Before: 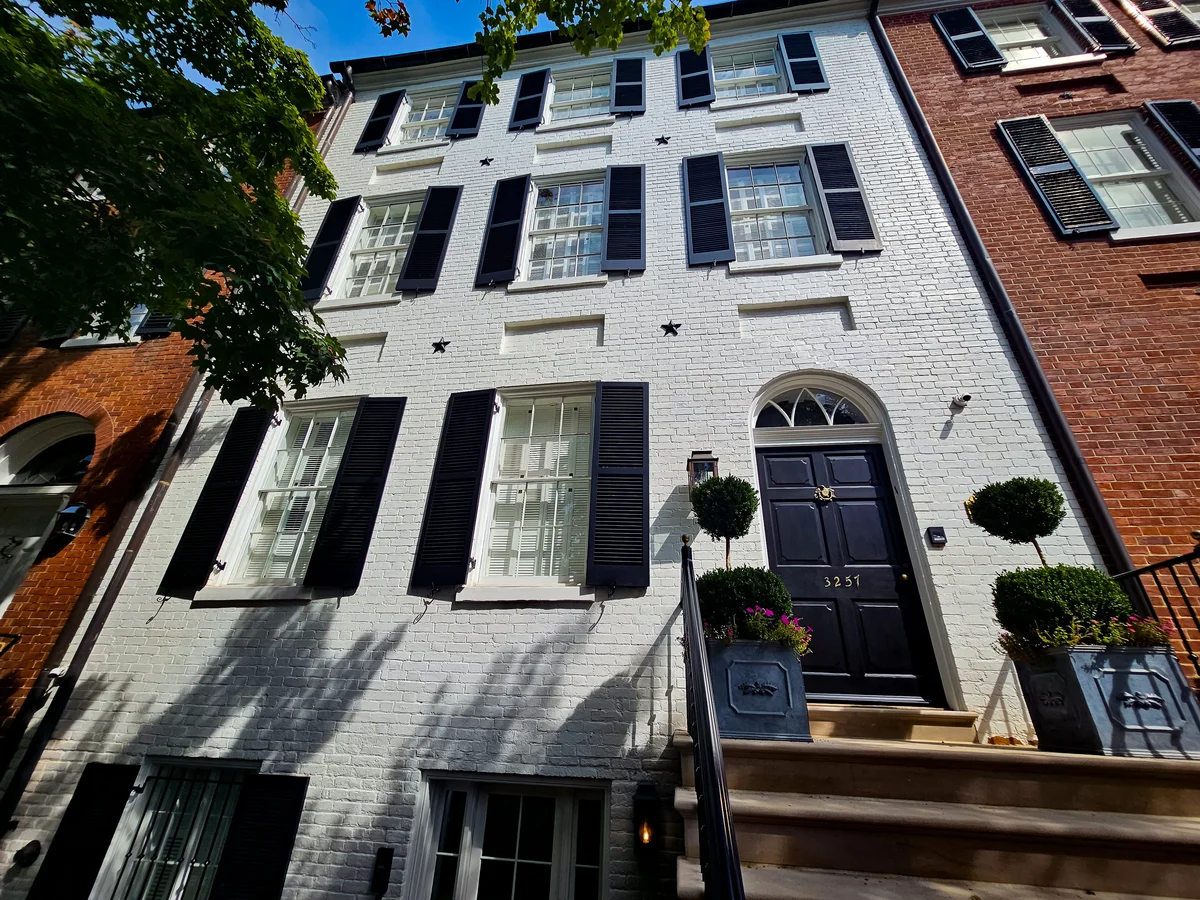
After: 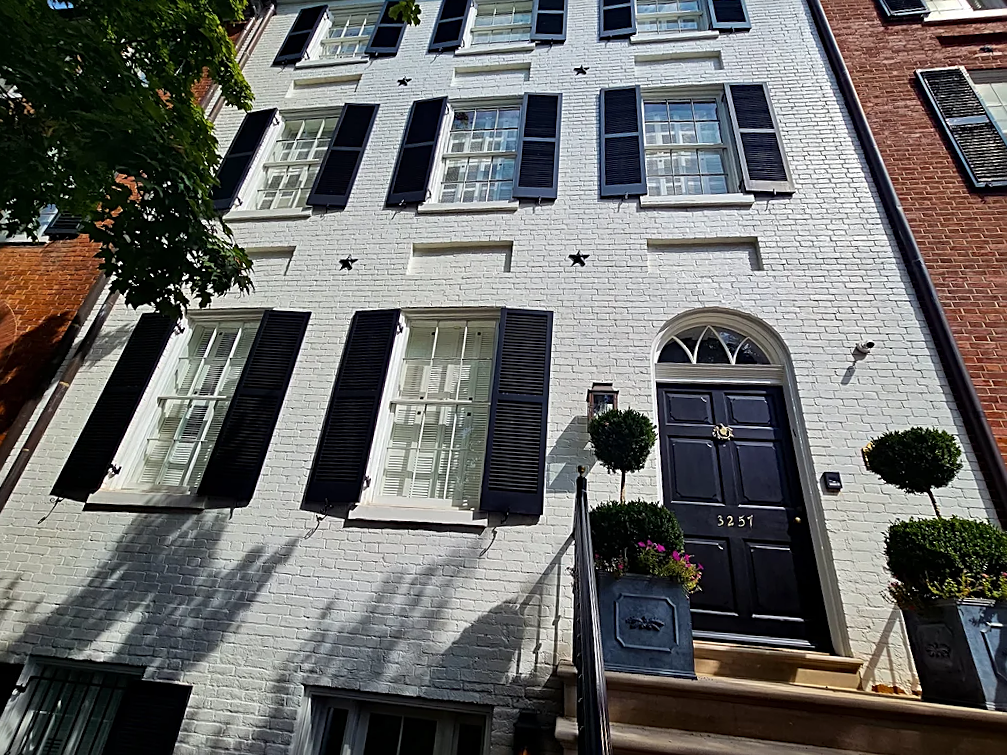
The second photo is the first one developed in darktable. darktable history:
crop and rotate: angle -3.27°, left 5.211%, top 5.211%, right 4.607%, bottom 4.607%
sharpen: on, module defaults
